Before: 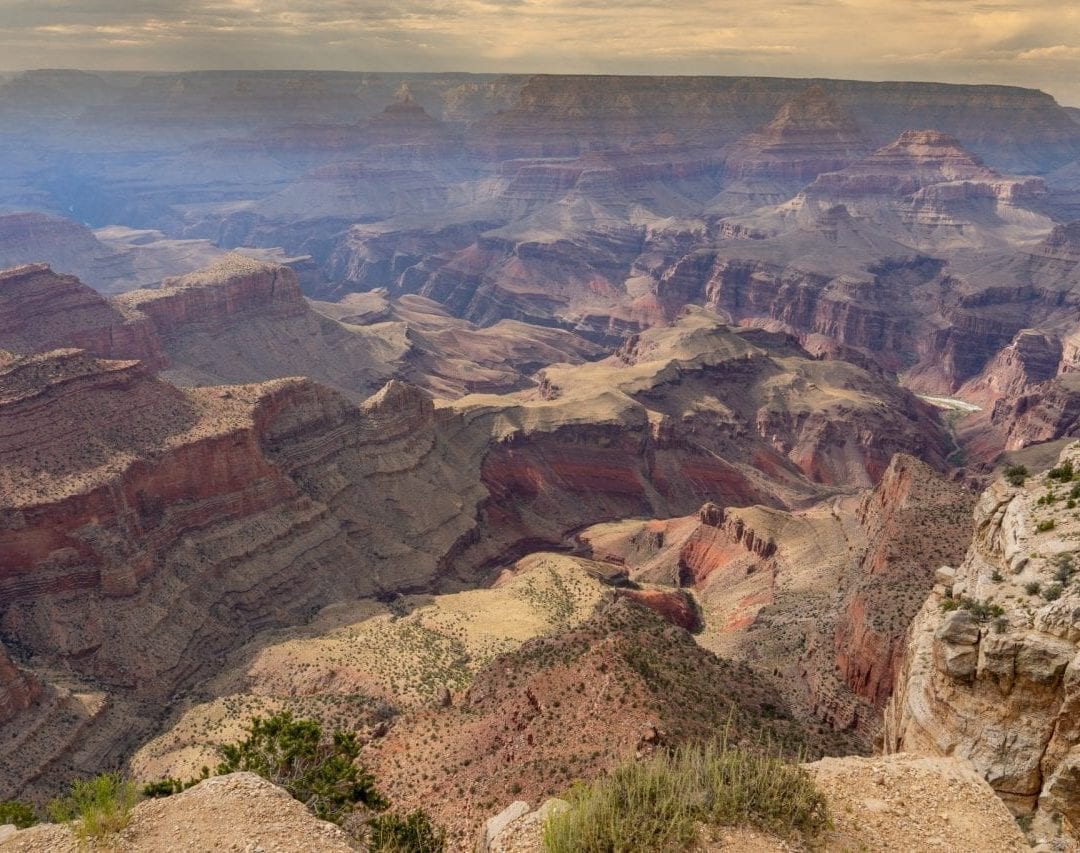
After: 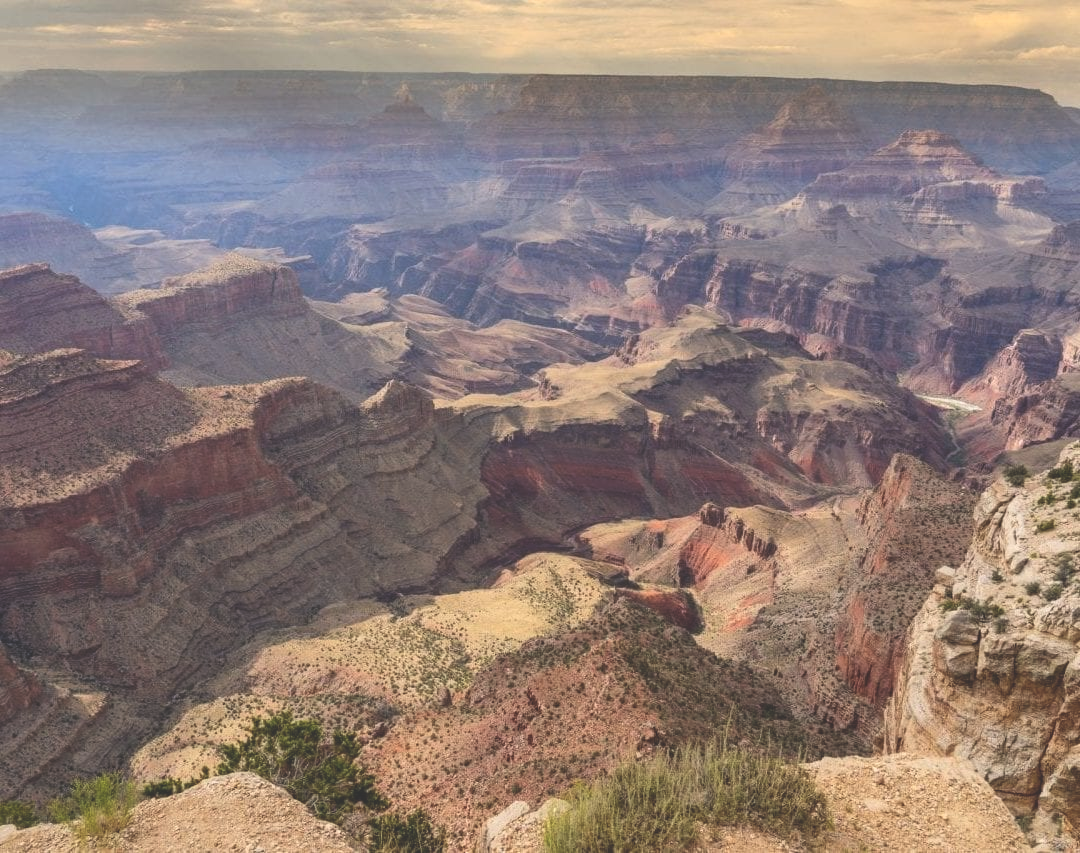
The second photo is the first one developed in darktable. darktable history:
exposure: black level correction -0.041, exposure 0.064 EV, compensate highlight preservation false
contrast brightness saturation: contrast 0.15, brightness -0.01, saturation 0.1
